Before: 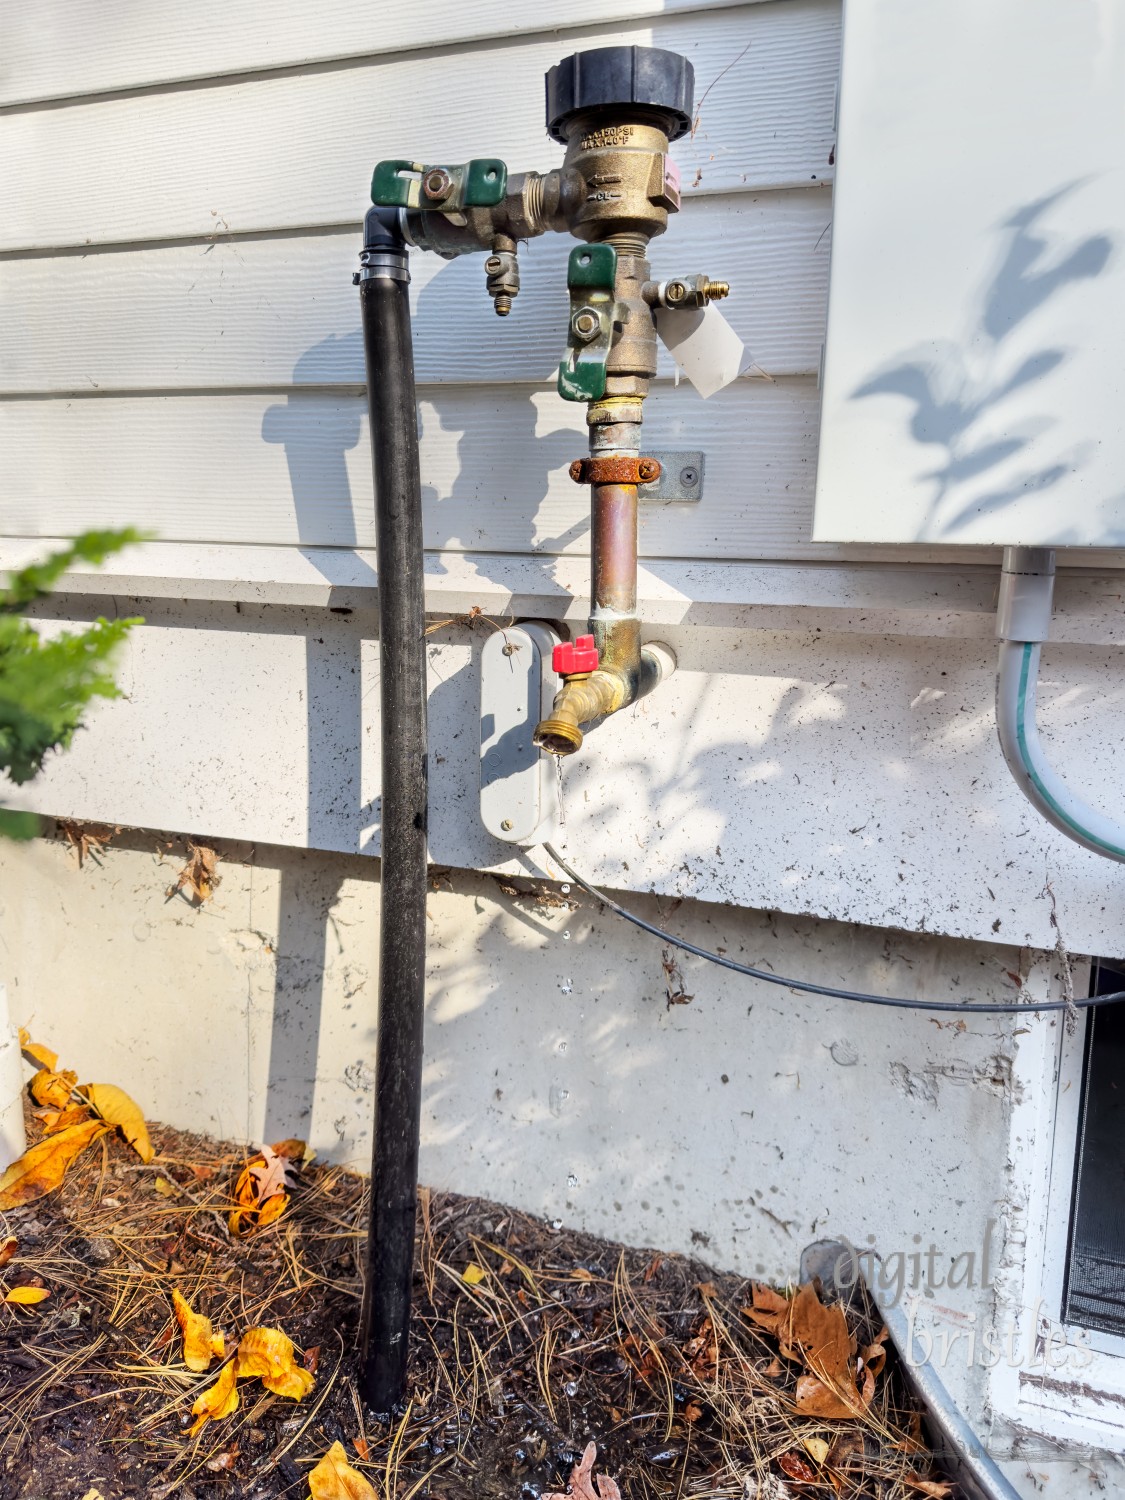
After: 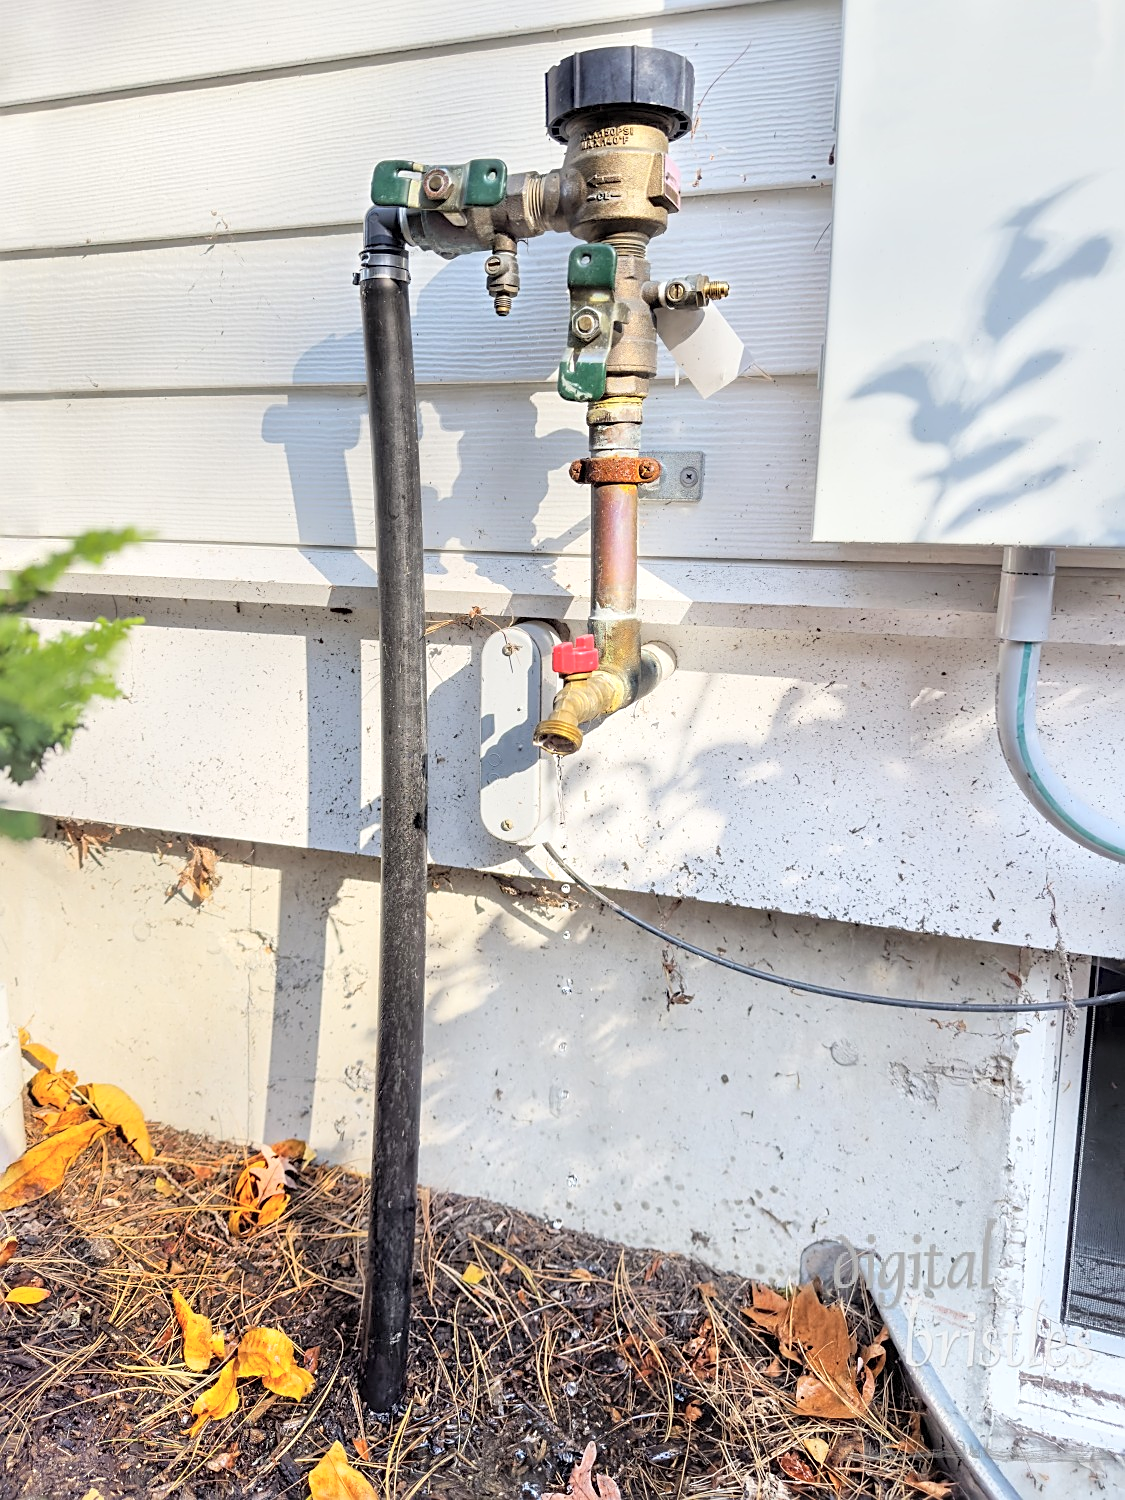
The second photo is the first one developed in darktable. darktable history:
contrast brightness saturation: brightness 0.28
sharpen: on, module defaults
local contrast: mode bilateral grid, contrast 20, coarseness 50, detail 120%, midtone range 0.2
